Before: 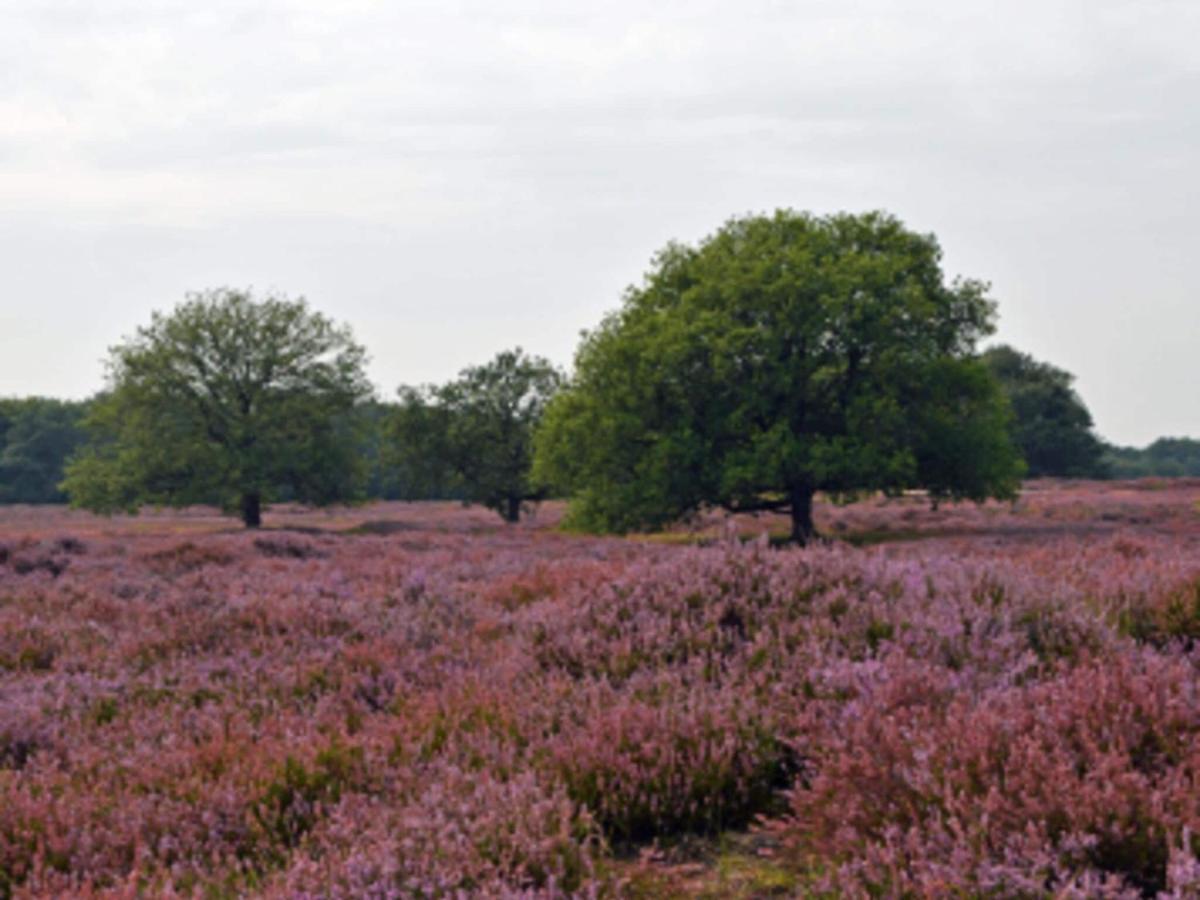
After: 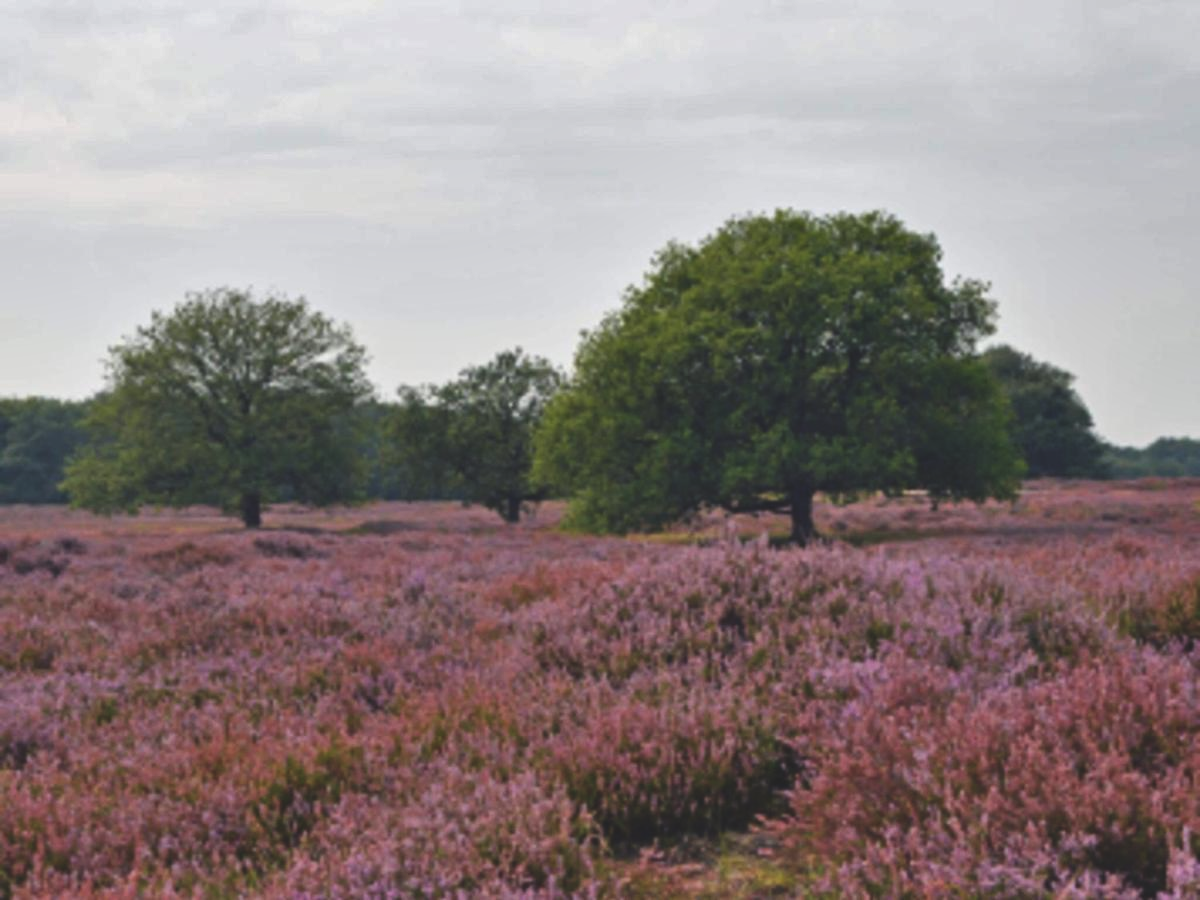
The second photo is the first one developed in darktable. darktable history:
tone equalizer: on, module defaults
contrast brightness saturation: contrast -0.02, brightness -0.01, saturation 0.03
exposure: black level correction -0.015, exposure -0.125 EV, compensate highlight preservation false
shadows and highlights: soften with gaussian
